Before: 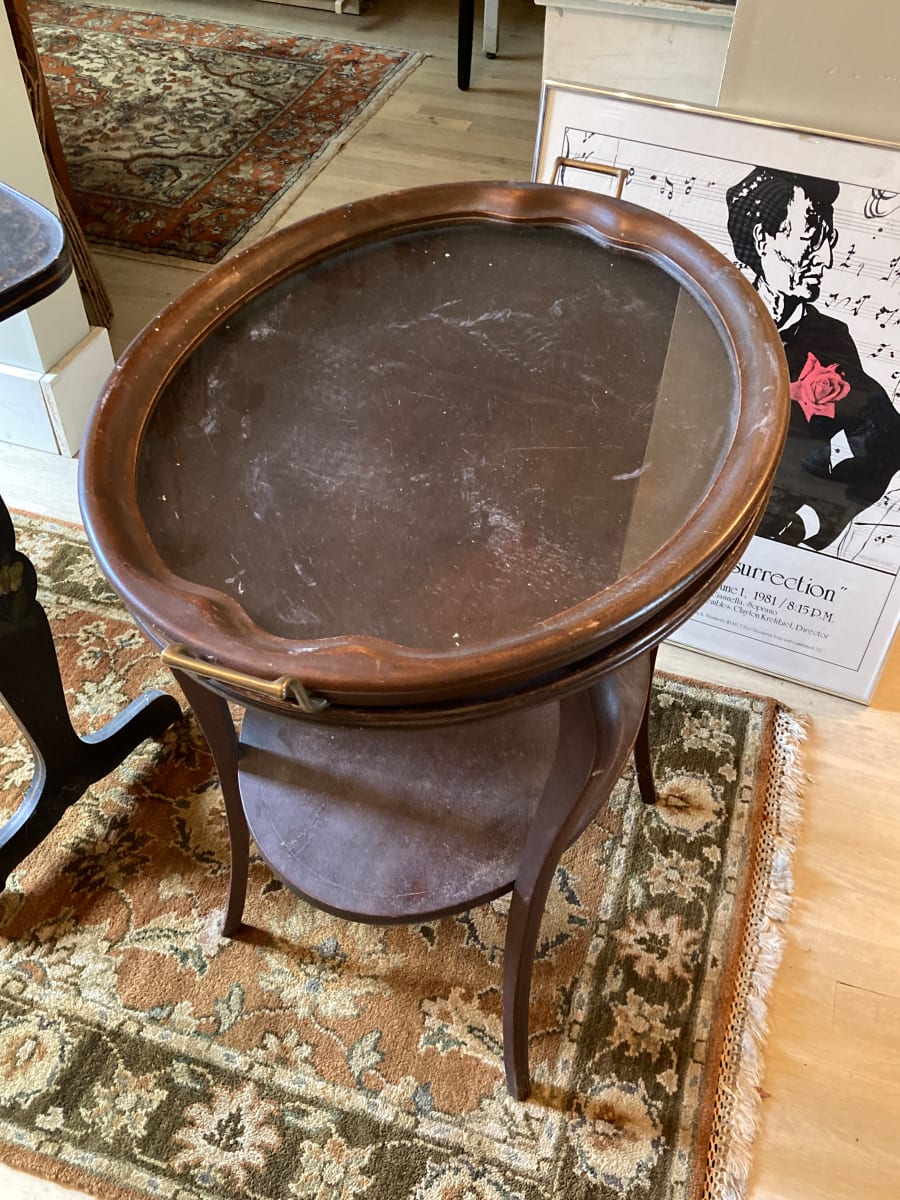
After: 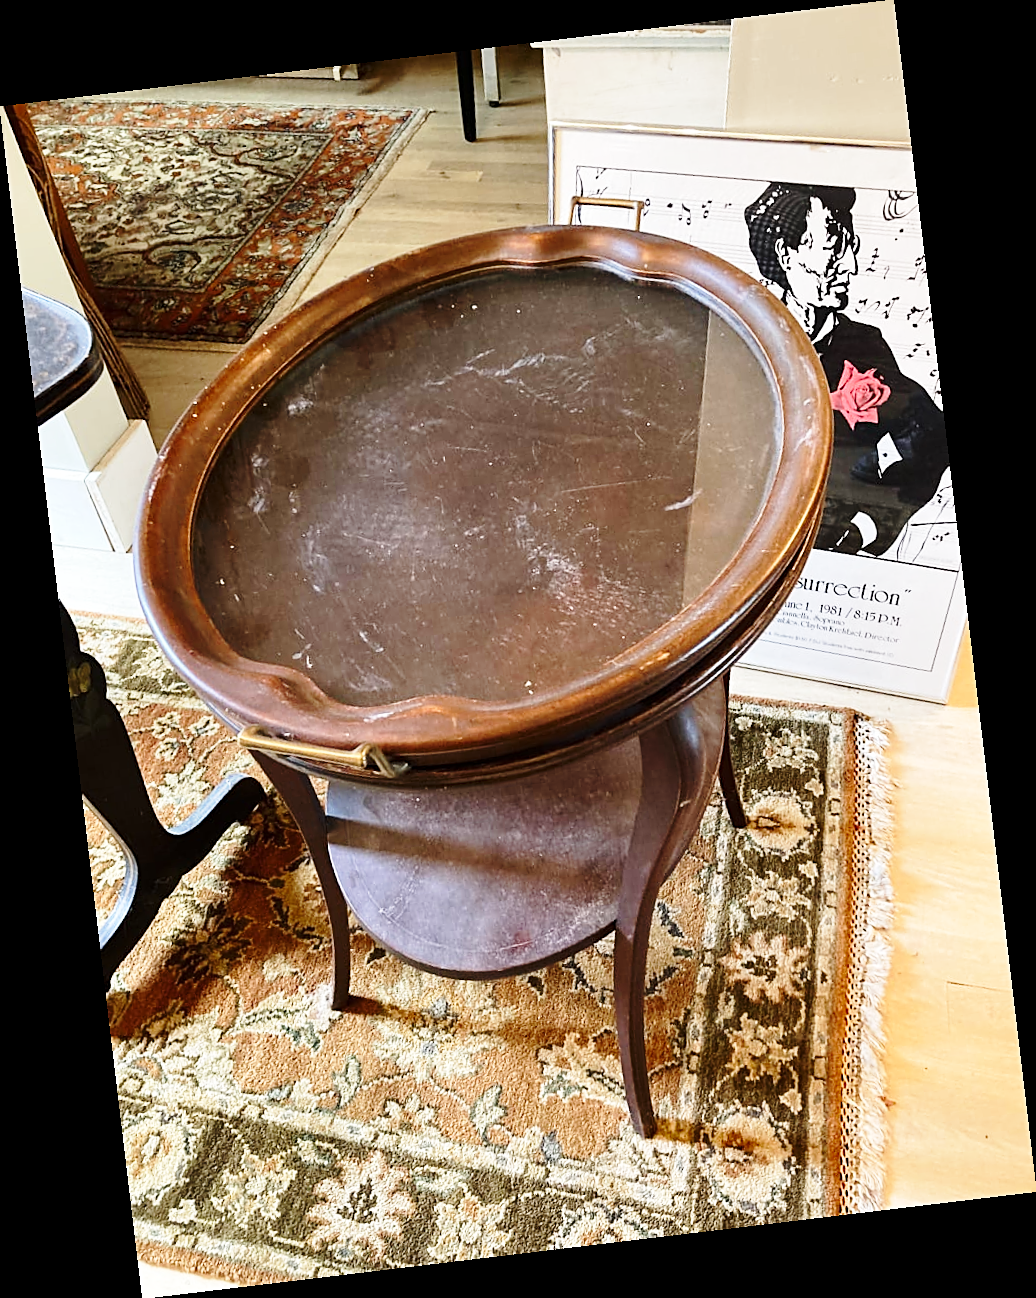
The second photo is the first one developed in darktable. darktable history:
sharpen: on, module defaults
base curve: curves: ch0 [(0, 0) (0.028, 0.03) (0.121, 0.232) (0.46, 0.748) (0.859, 0.968) (1, 1)], preserve colors none
rotate and perspective: rotation -6.83°, automatic cropping off
